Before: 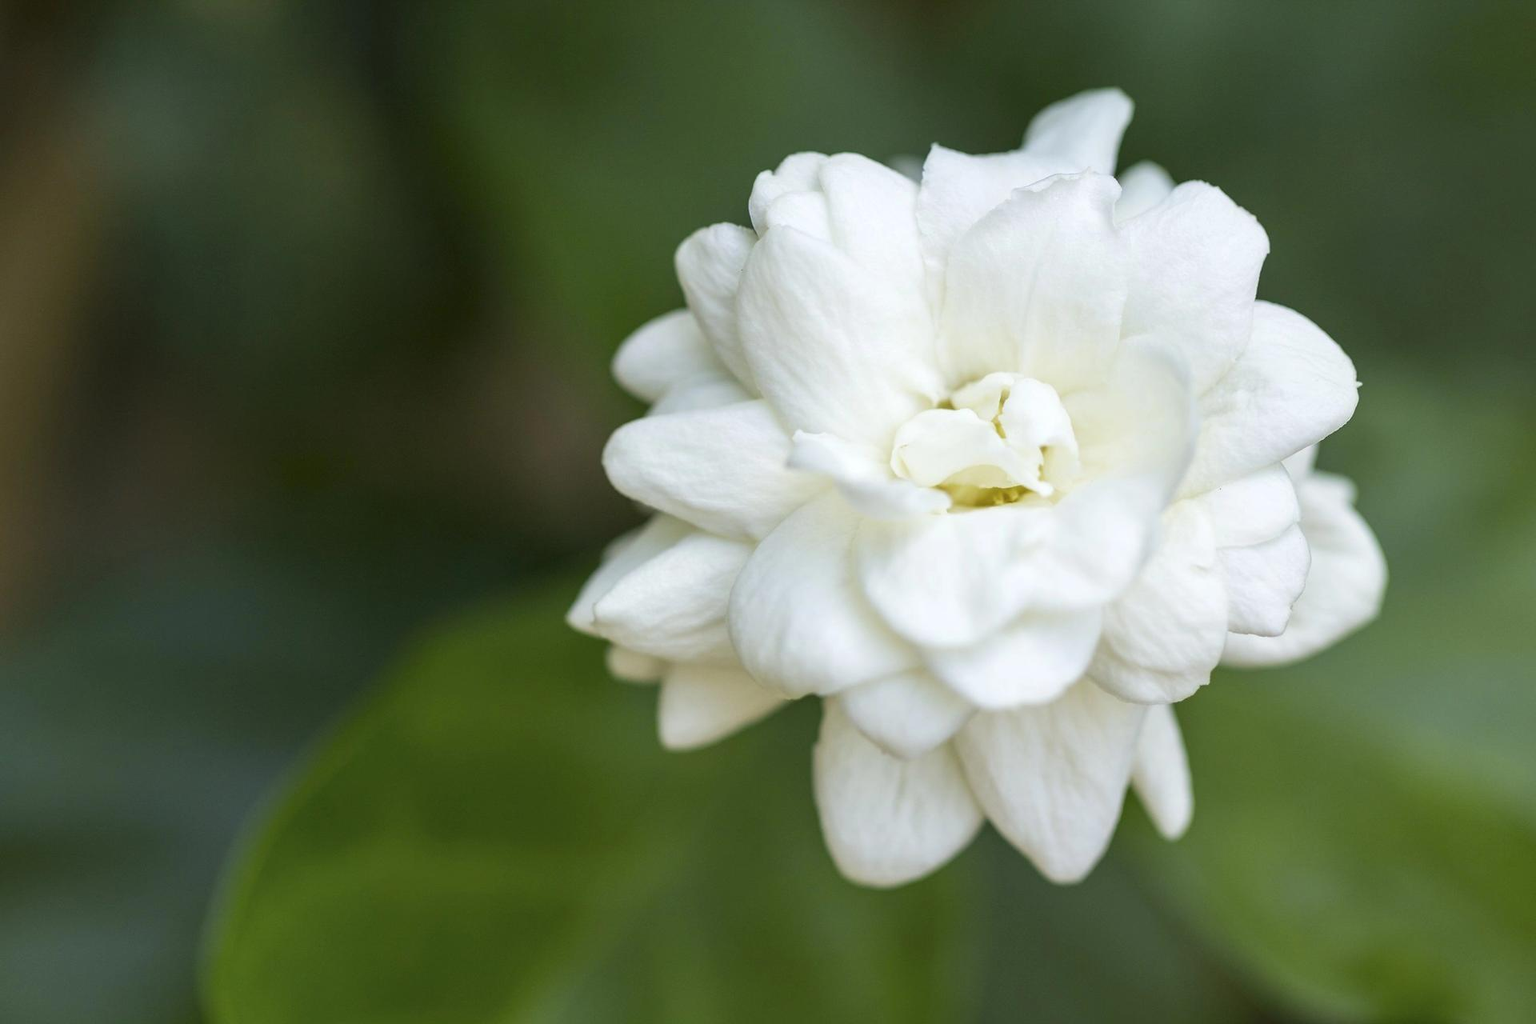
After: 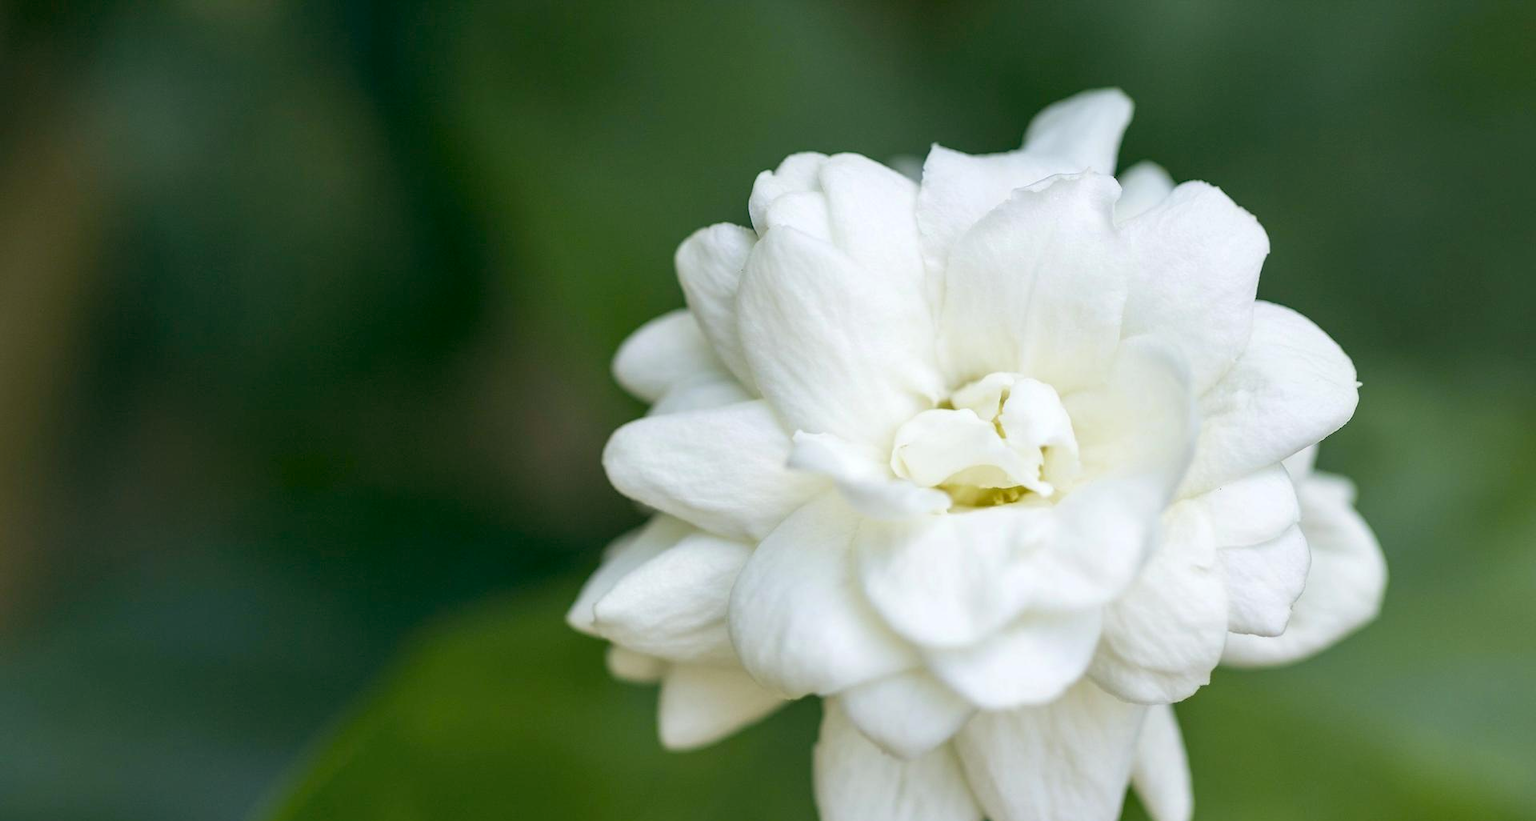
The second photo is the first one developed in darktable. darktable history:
crop: bottom 19.72%
color balance rgb: power › hue 172.1°, highlights gain › chroma 0.138%, highlights gain › hue 331.27°, global offset › luminance -0.326%, global offset › chroma 0.113%, global offset › hue 165.8°, perceptual saturation grading › global saturation 0.298%, perceptual saturation grading › mid-tones 11.627%, global vibrance 9.342%
